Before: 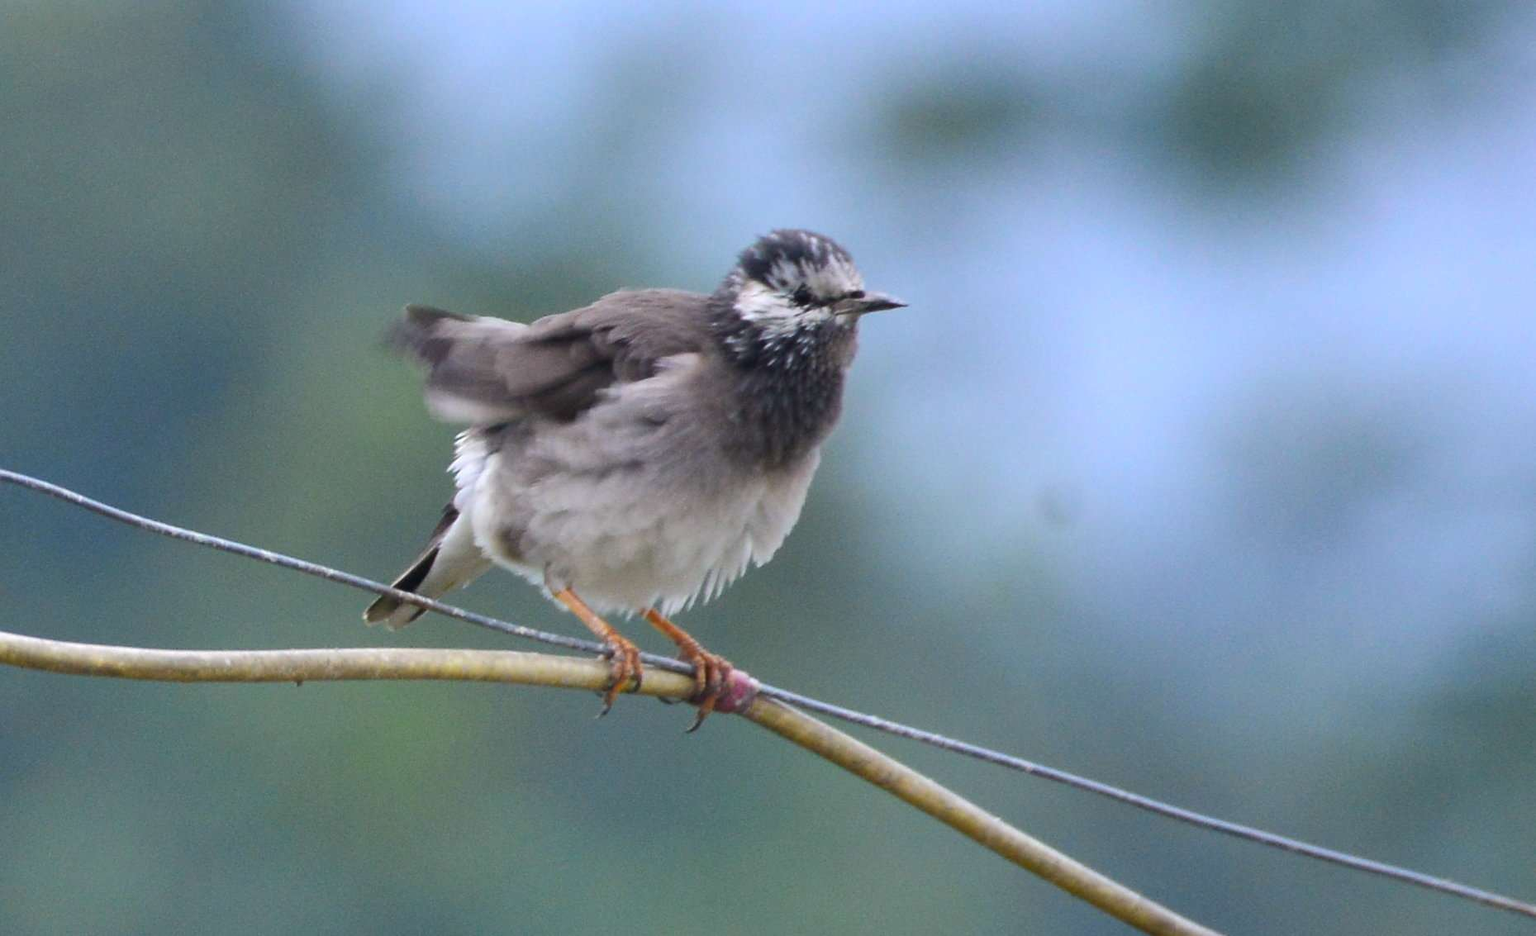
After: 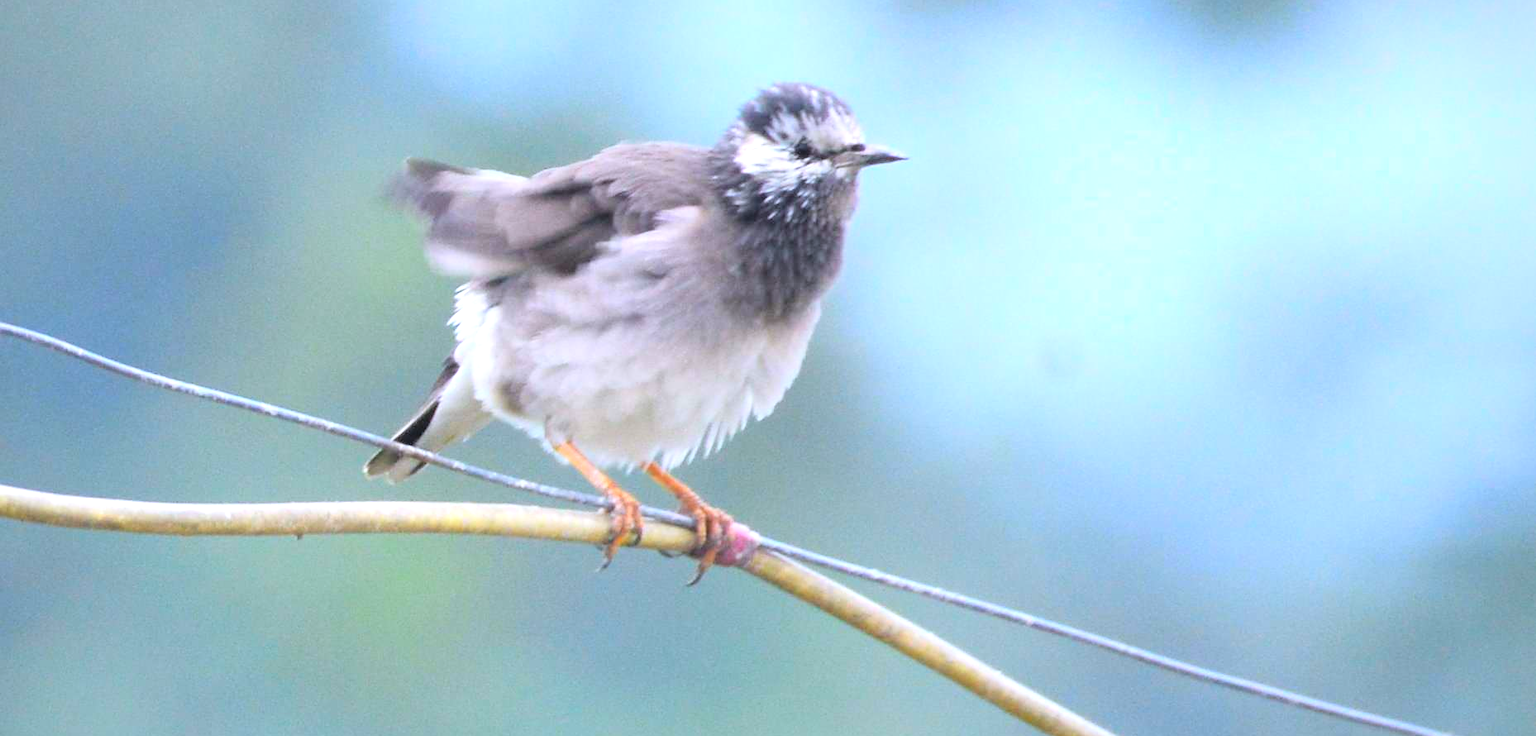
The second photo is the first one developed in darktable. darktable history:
exposure: exposure 0.076 EV, compensate exposure bias true, compensate highlight preservation false
tone equalizer: -8 EV -0.716 EV, -7 EV -0.681 EV, -6 EV -0.614 EV, -5 EV -0.375 EV, -3 EV 0.366 EV, -2 EV 0.6 EV, -1 EV 0.678 EV, +0 EV 0.755 EV
crop and rotate: top 15.751%, bottom 5.543%
contrast brightness saturation: contrast 0.096, brightness 0.31, saturation 0.146
vignetting: fall-off radius 60.35%, brightness -0.297, saturation -0.053
color calibration: illuminant as shot in camera, x 0.358, y 0.373, temperature 4628.91 K
